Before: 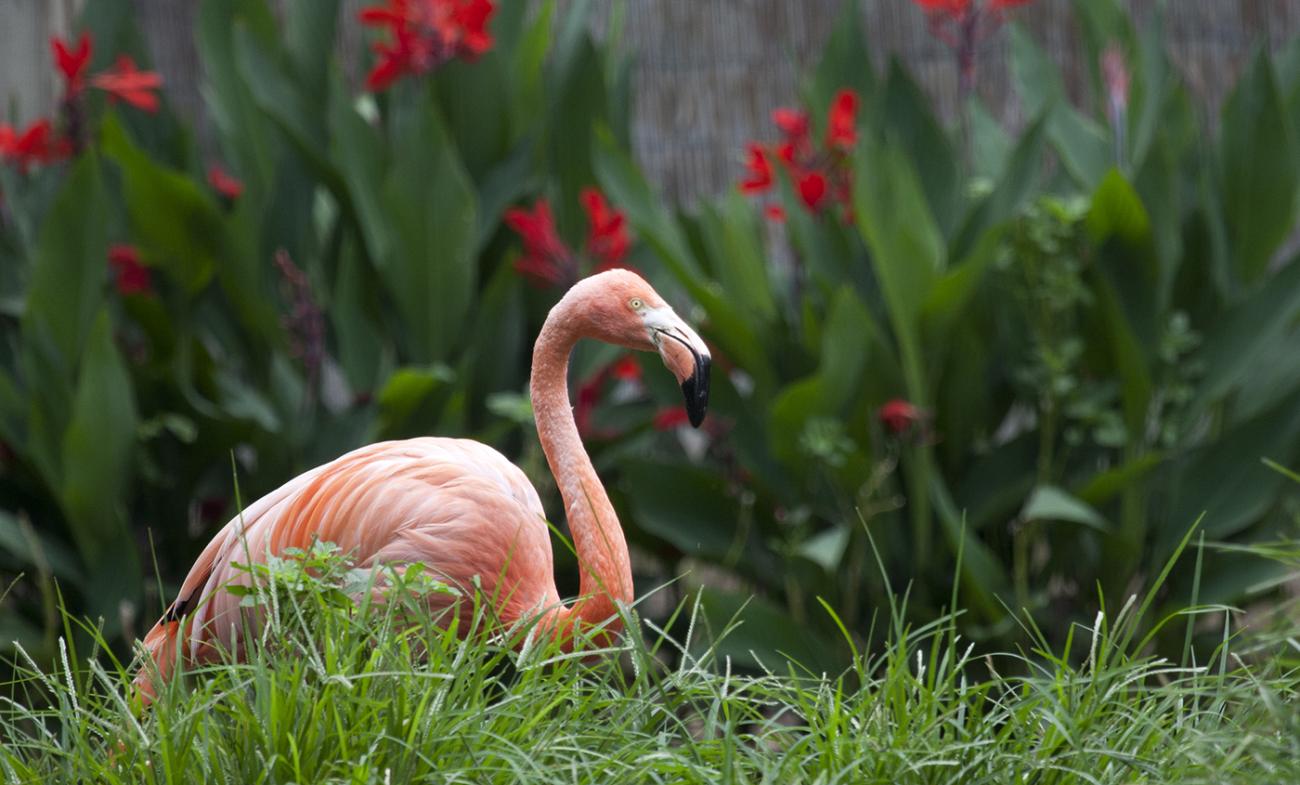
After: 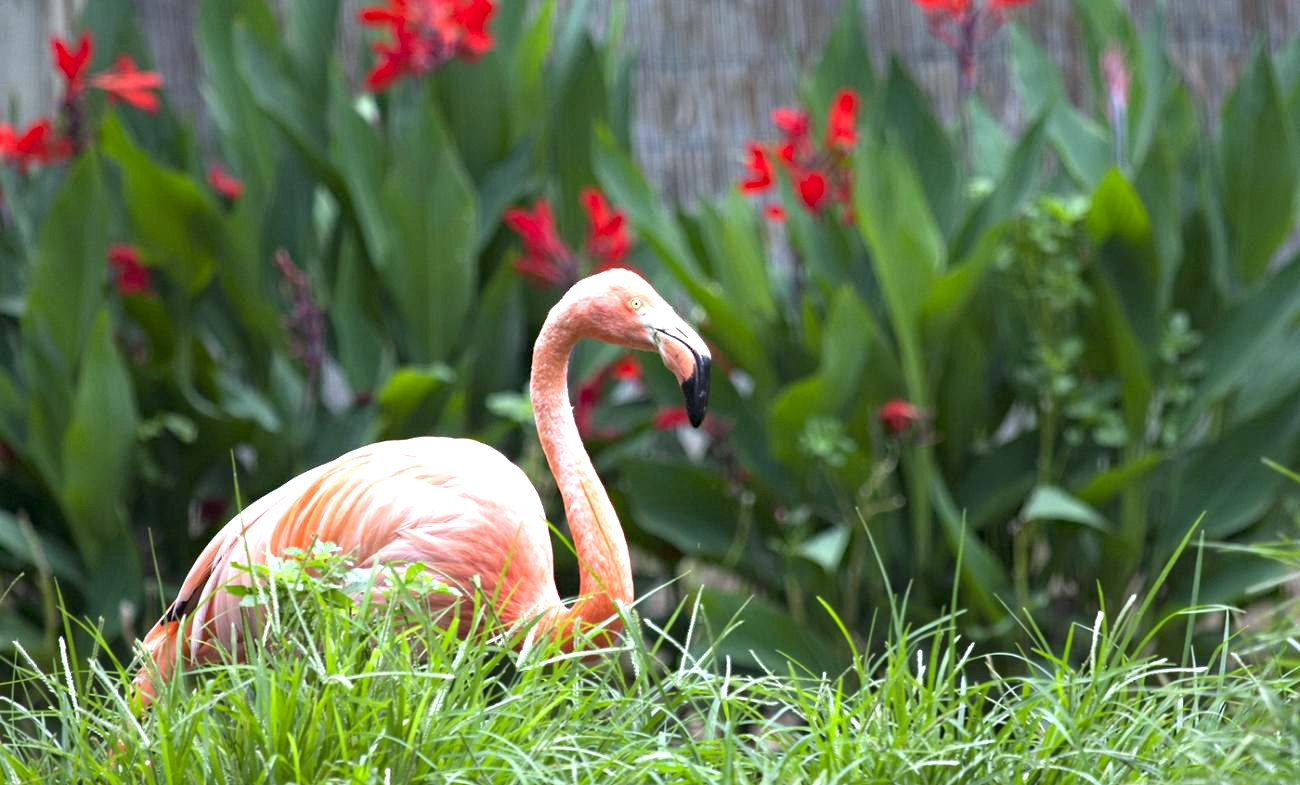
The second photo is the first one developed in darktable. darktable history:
haze removal: compatibility mode true, adaptive false
exposure: black level correction 0, exposure 1.2 EV, compensate exposure bias true, compensate highlight preservation false
white balance: red 0.974, blue 1.044
